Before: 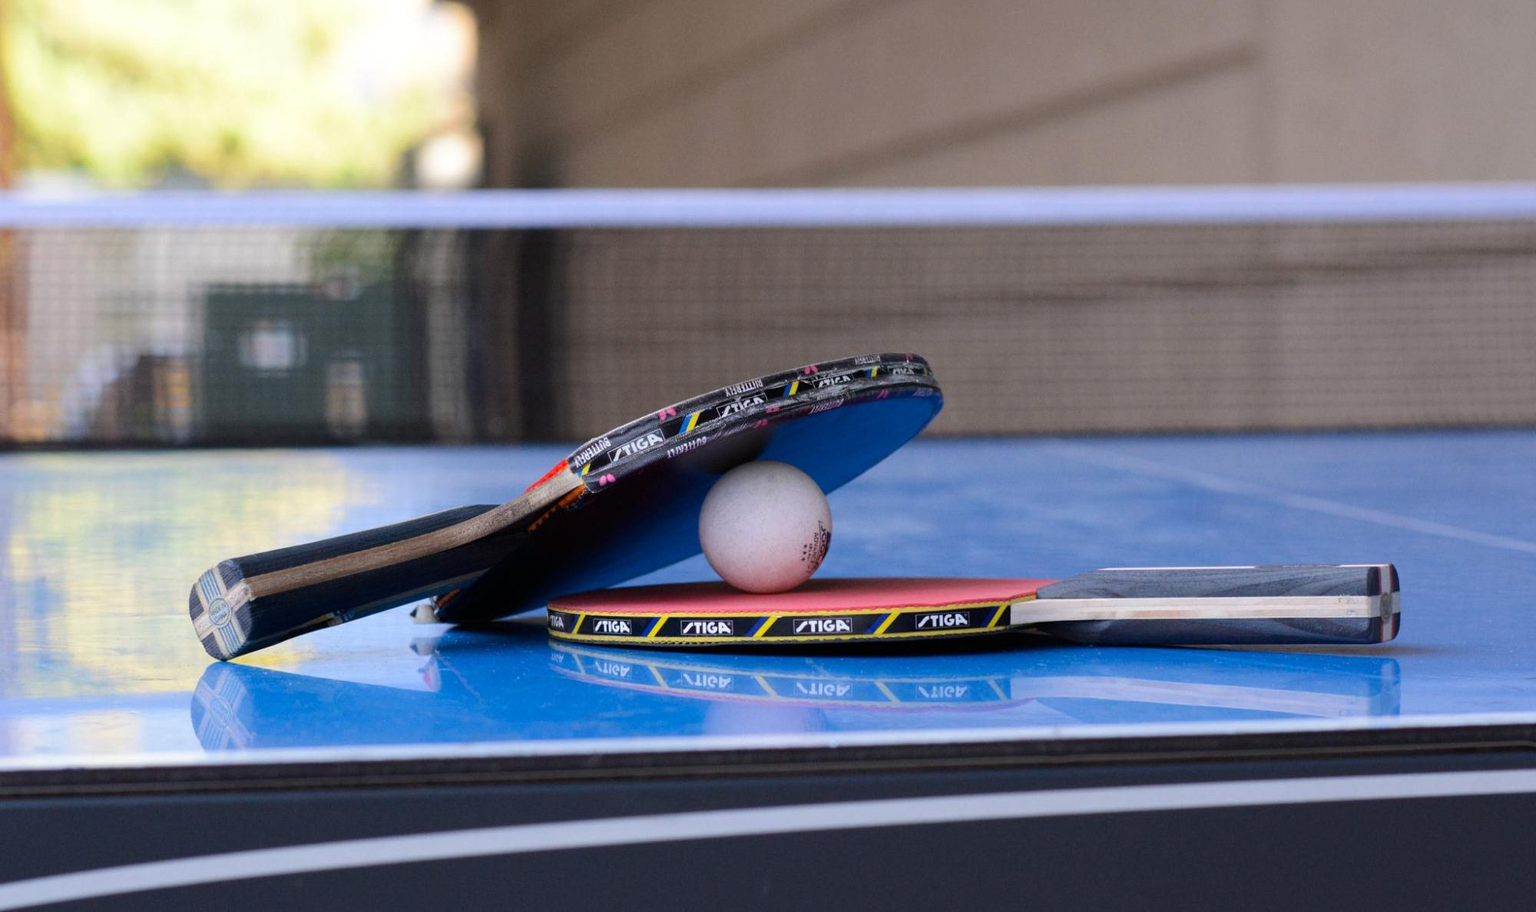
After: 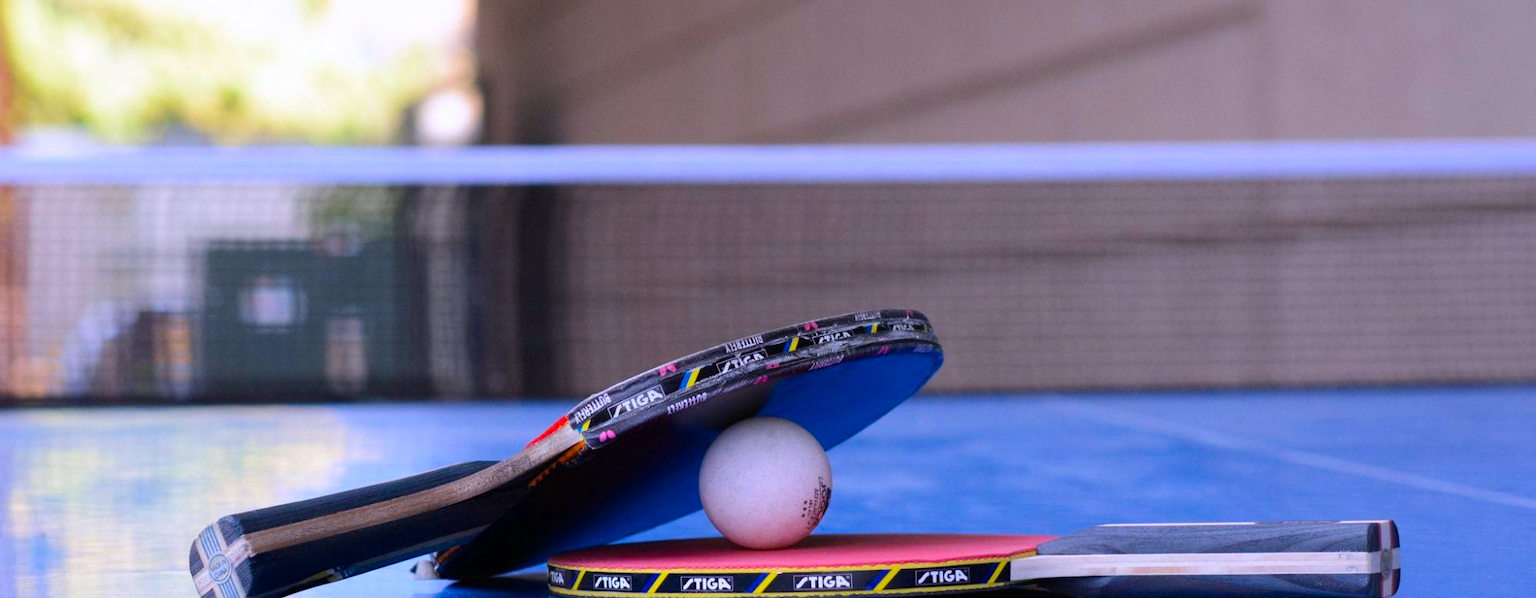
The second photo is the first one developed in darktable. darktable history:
color calibration: illuminant as shot in camera, x 0.363, y 0.385, temperature 4528.04 K
color balance rgb: perceptual saturation grading › global saturation 20%, global vibrance 20%
crop and rotate: top 4.848%, bottom 29.503%
